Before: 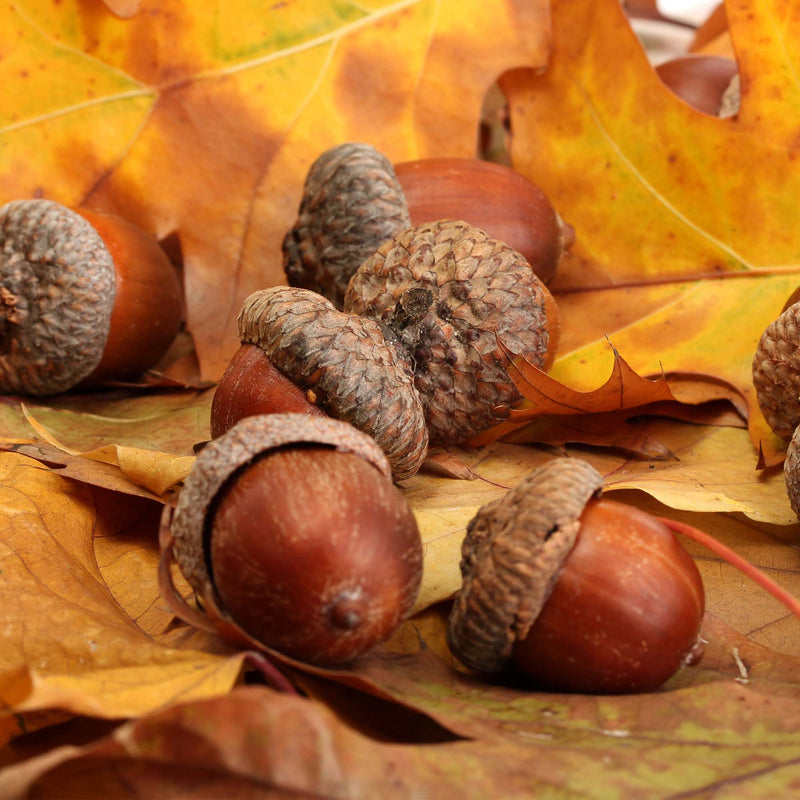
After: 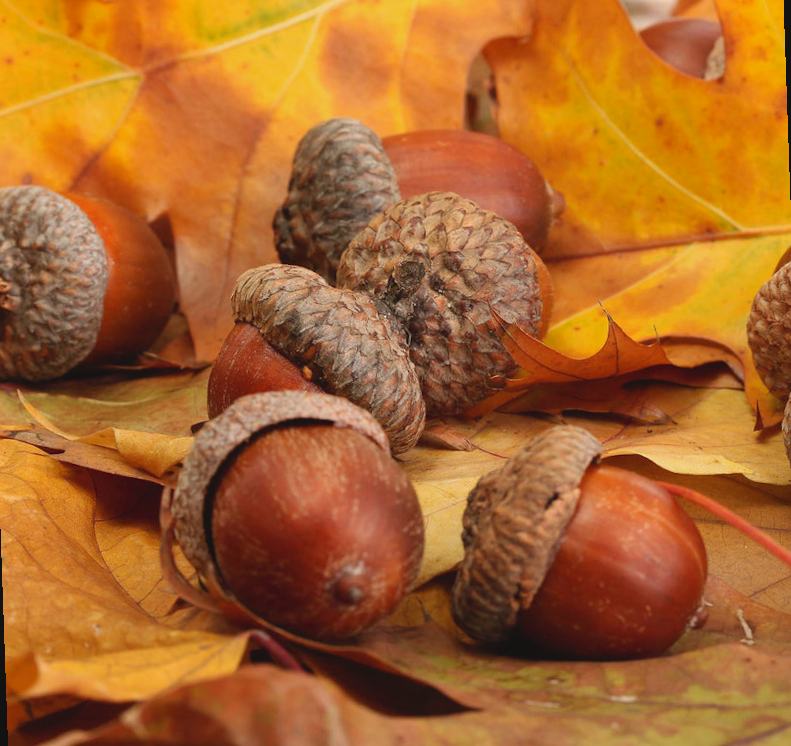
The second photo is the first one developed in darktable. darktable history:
rotate and perspective: rotation -2°, crop left 0.022, crop right 0.978, crop top 0.049, crop bottom 0.951
contrast brightness saturation: contrast -0.11
